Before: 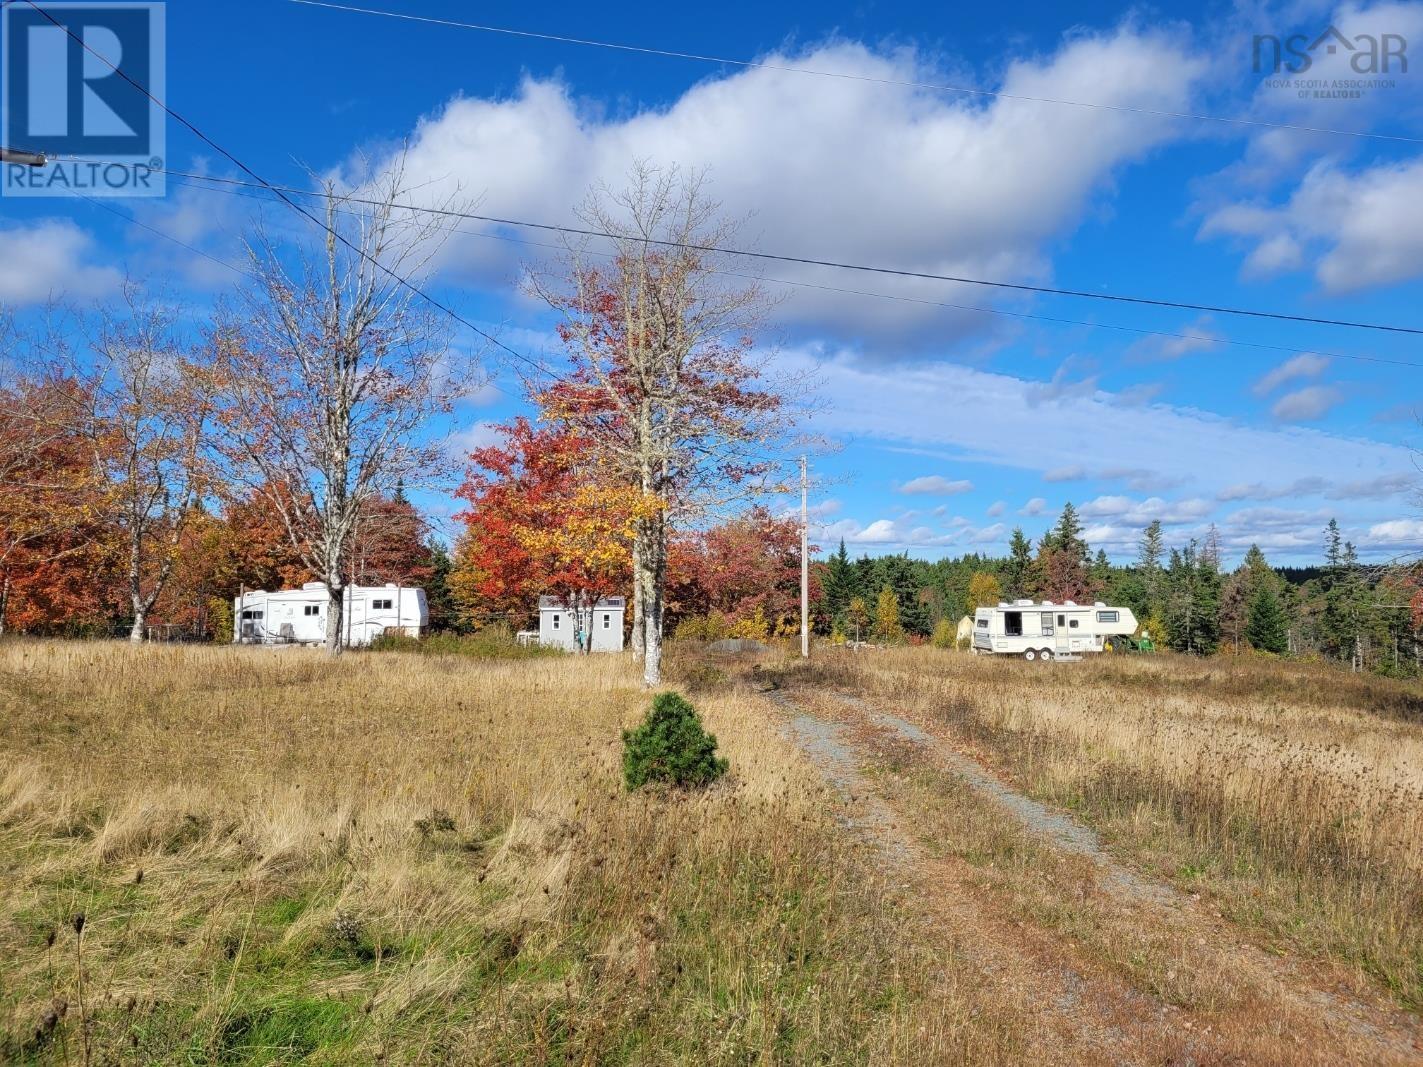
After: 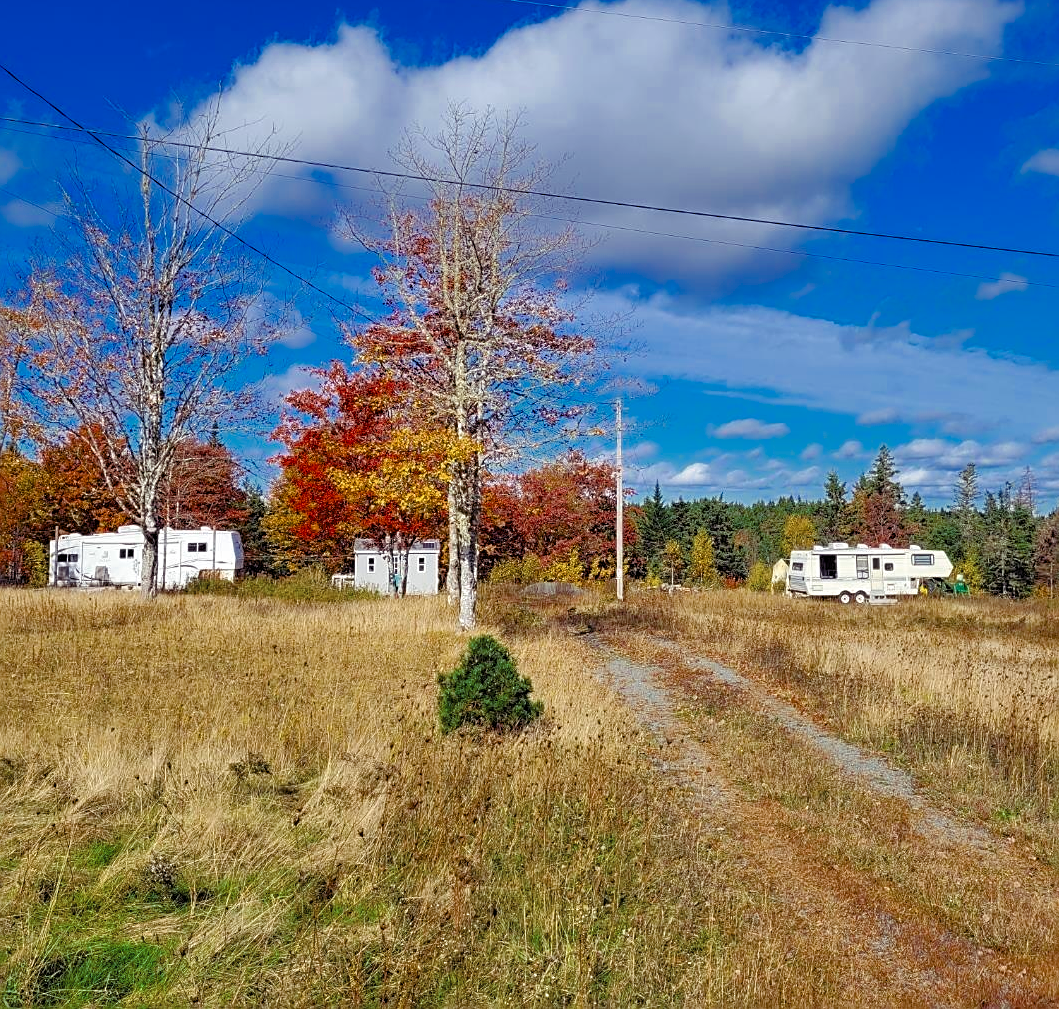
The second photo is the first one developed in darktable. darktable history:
crop and rotate: left 13.002%, top 5.403%, right 12.534%
sharpen: on, module defaults
color balance rgb: shadows lift › luminance 0.647%, shadows lift › chroma 6.734%, shadows lift › hue 299.26°, perceptual saturation grading › global saturation 35.806%, perceptual saturation grading › shadows 35.008%, global vibrance 20%
color zones: curves: ch0 [(0, 0.5) (0.125, 0.4) (0.25, 0.5) (0.375, 0.4) (0.5, 0.4) (0.625, 0.35) (0.75, 0.35) (0.875, 0.5)]; ch1 [(0, 0.35) (0.125, 0.45) (0.25, 0.35) (0.375, 0.35) (0.5, 0.35) (0.625, 0.35) (0.75, 0.45) (0.875, 0.35)]; ch2 [(0, 0.6) (0.125, 0.5) (0.25, 0.5) (0.375, 0.6) (0.5, 0.6) (0.625, 0.5) (0.75, 0.5) (0.875, 0.5)]
